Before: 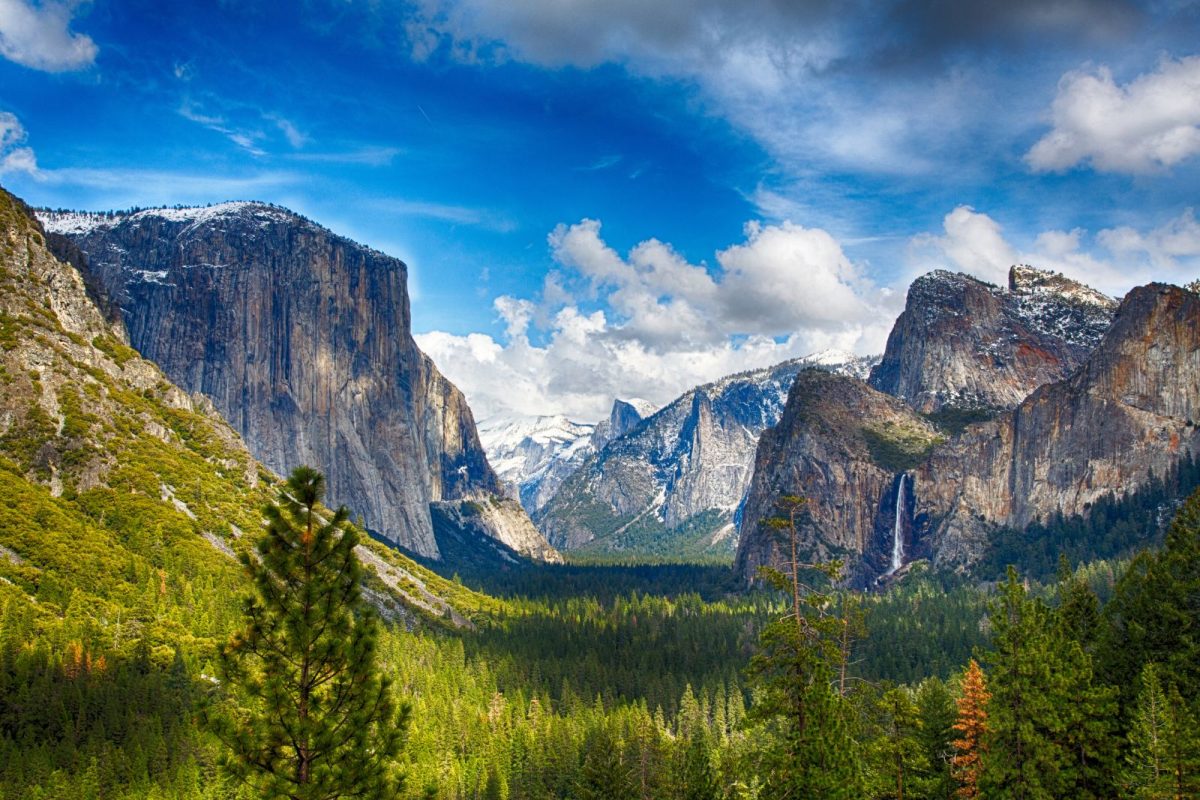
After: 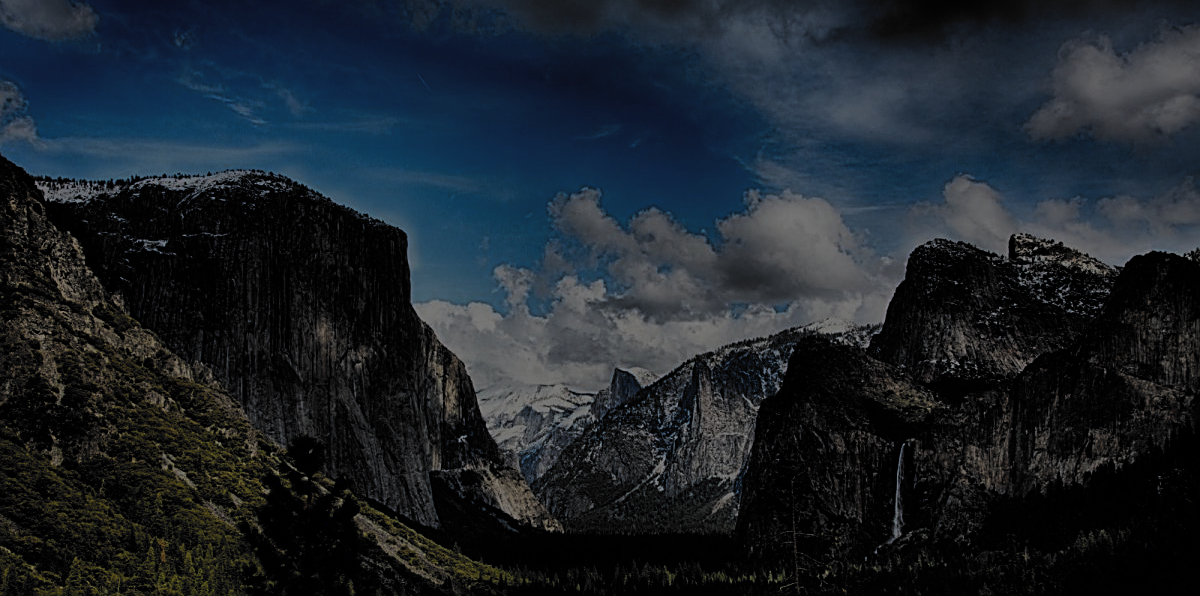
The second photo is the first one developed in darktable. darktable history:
exposure: exposure -2.43 EV, compensate highlight preservation false
sharpen: on, module defaults
tone equalizer: smoothing diameter 2.05%, edges refinement/feathering 21.56, mask exposure compensation -1.57 EV, filter diffusion 5
filmic rgb: black relative exposure -5.03 EV, white relative exposure 3.99 EV, hardness 2.9, contrast 1.391, highlights saturation mix -29.69%, color science v6 (2022)
crop: top 3.899%, bottom 21.559%
